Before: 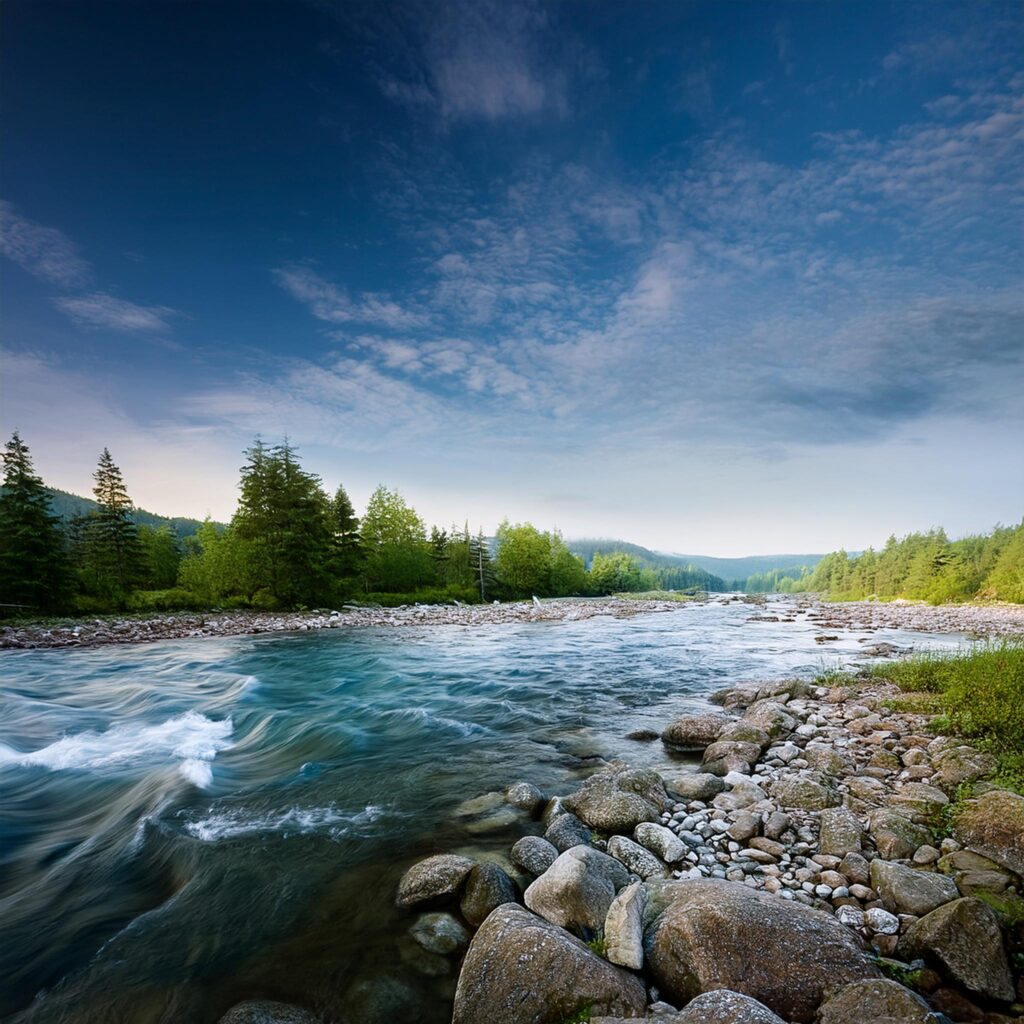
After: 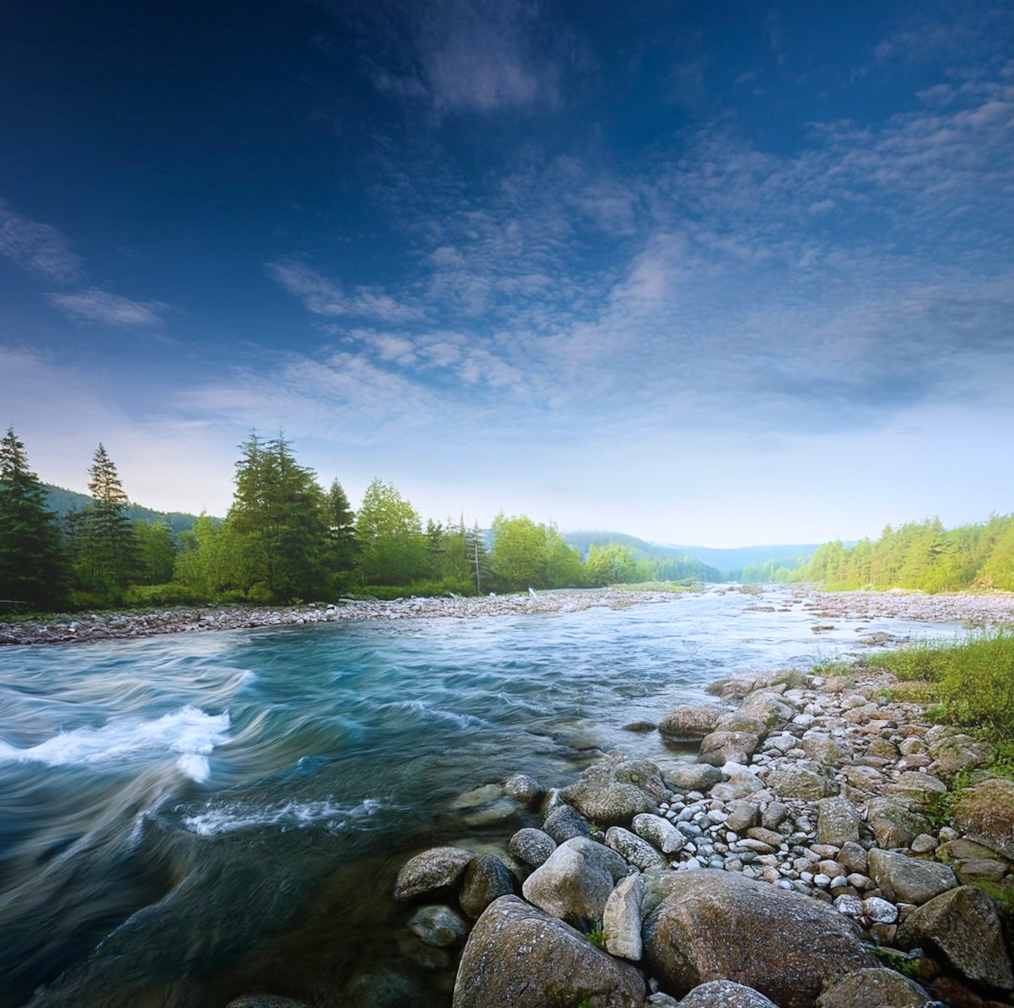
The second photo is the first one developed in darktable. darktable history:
bloom: on, module defaults
rotate and perspective: rotation -0.45°, automatic cropping original format, crop left 0.008, crop right 0.992, crop top 0.012, crop bottom 0.988
white balance: red 0.967, blue 1.049
